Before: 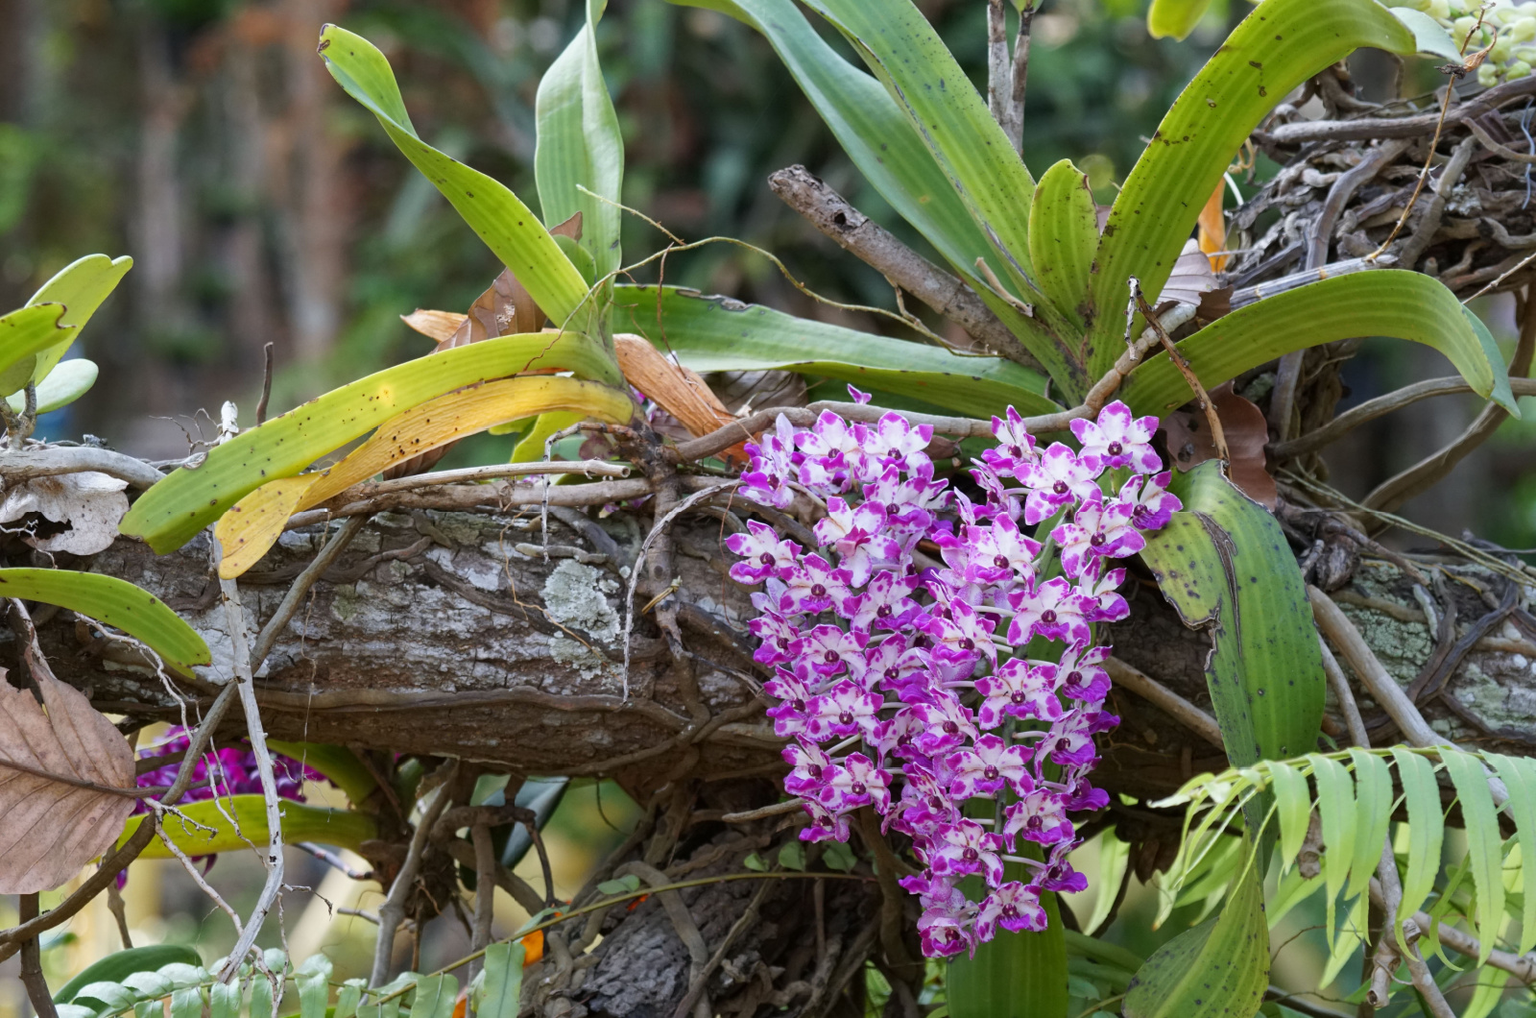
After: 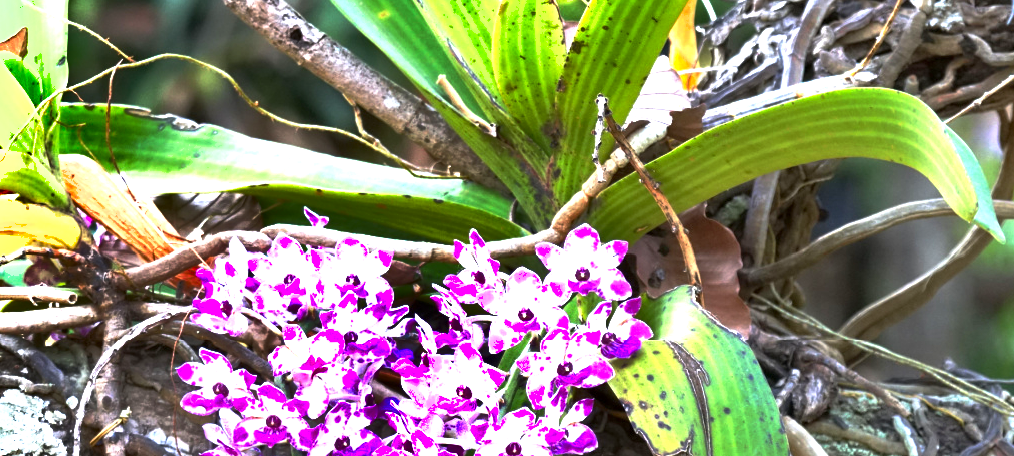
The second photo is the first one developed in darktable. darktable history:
base curve: curves: ch0 [(0, 0) (0.595, 0.418) (1, 1)], preserve colors none
exposure: black level correction 0.001, exposure 1.799 EV, compensate highlight preservation false
crop: left 36.245%, top 18.24%, right 0.331%, bottom 38.708%
shadows and highlights: soften with gaussian
